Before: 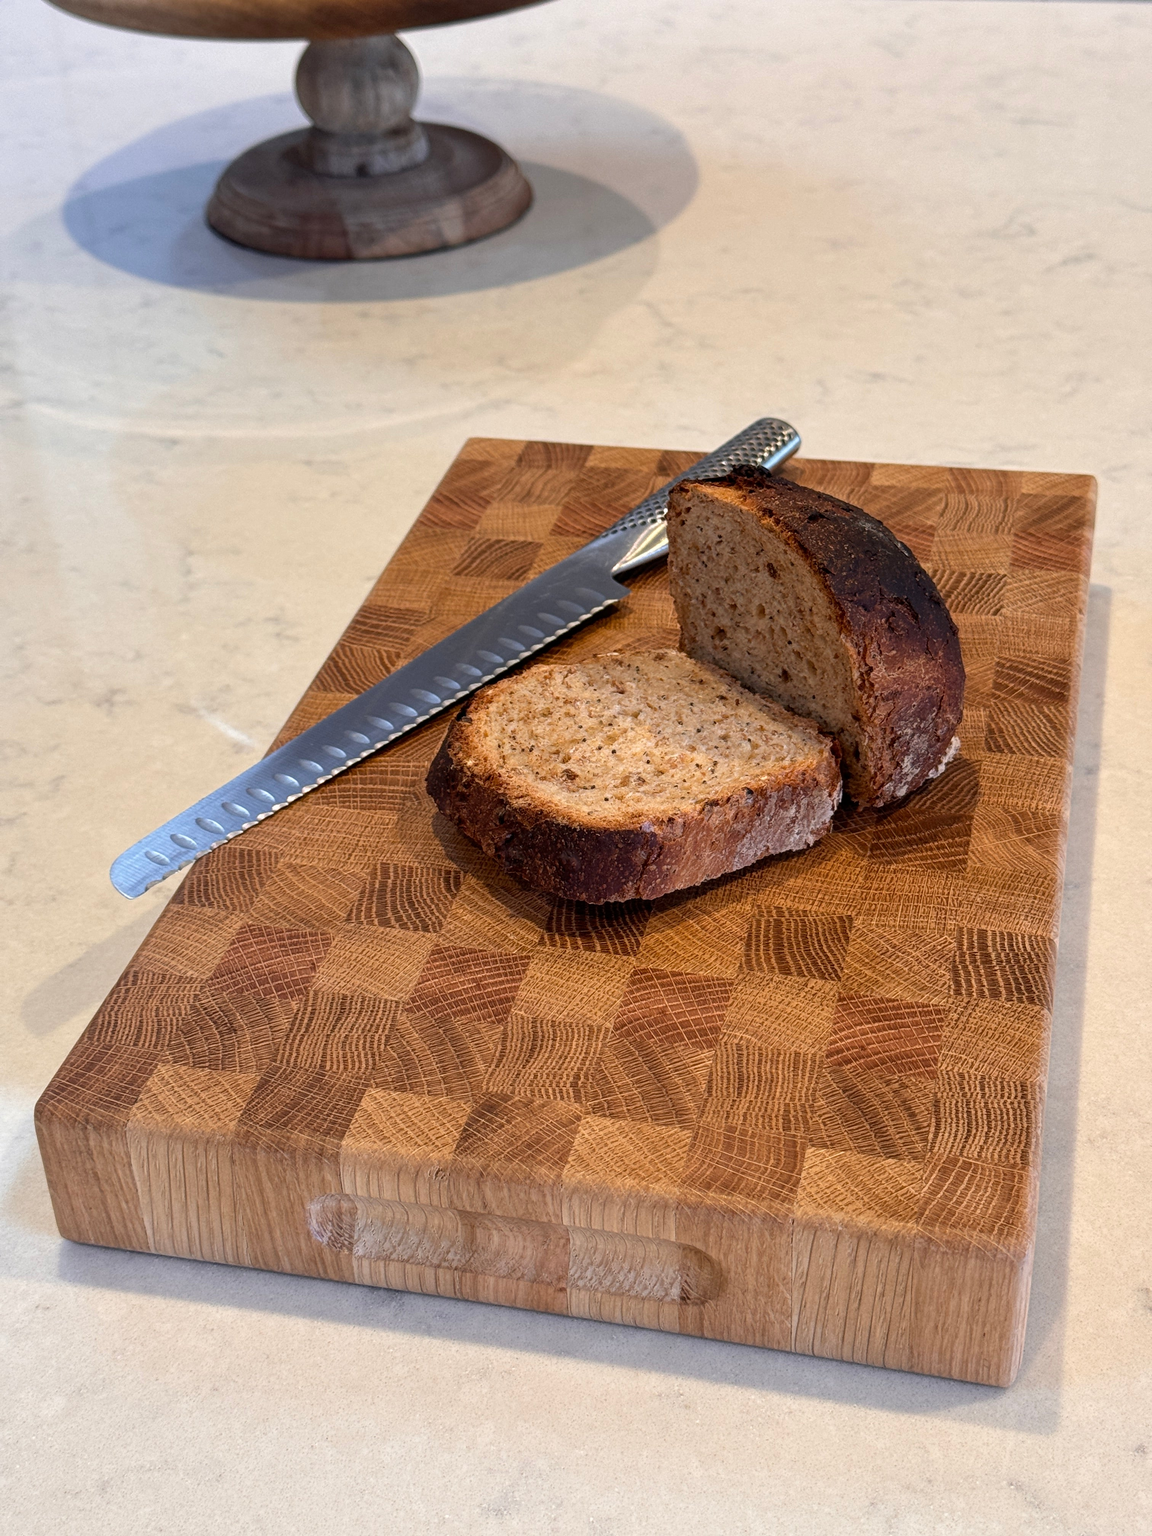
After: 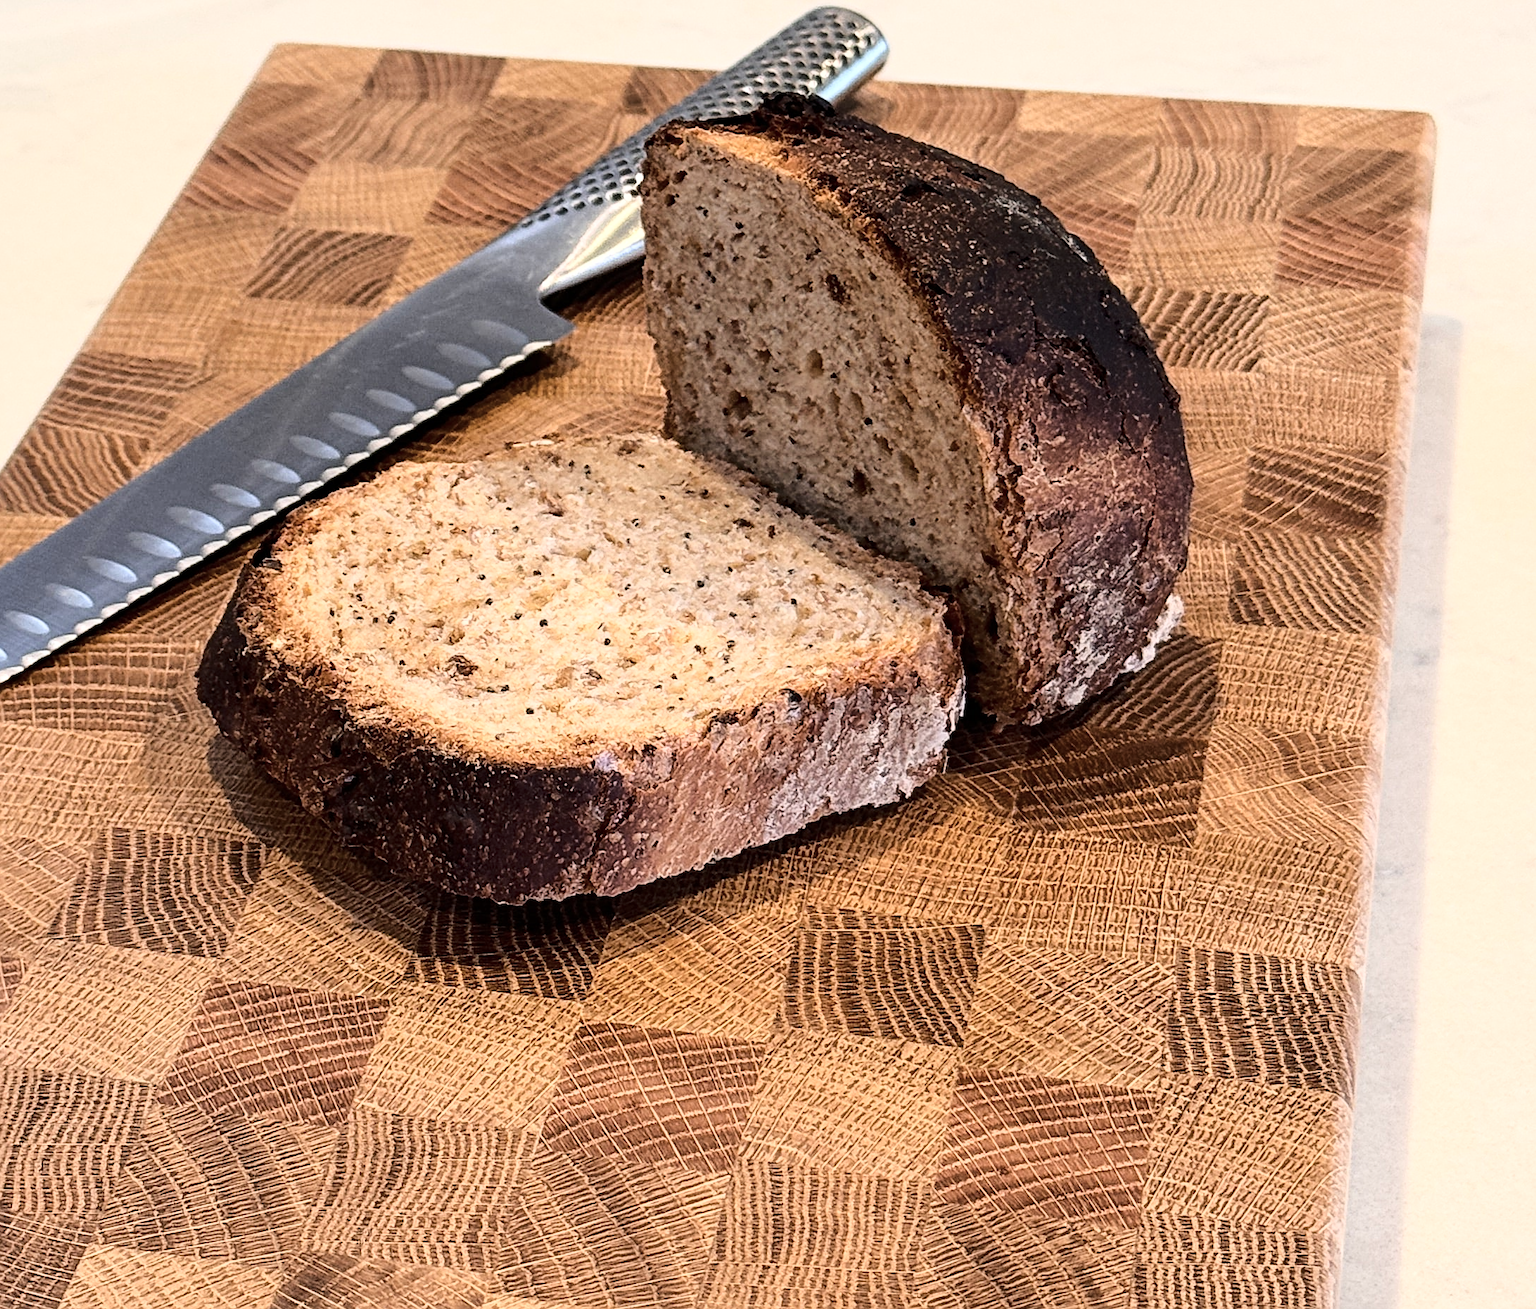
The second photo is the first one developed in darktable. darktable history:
sharpen: on, module defaults
base curve: curves: ch0 [(0, 0) (0.028, 0.03) (0.121, 0.232) (0.46, 0.748) (0.859, 0.968) (1, 1)]
crop and rotate: left 27.802%, top 26.988%, bottom 26.852%
contrast brightness saturation: contrast 0.1, saturation -0.285
